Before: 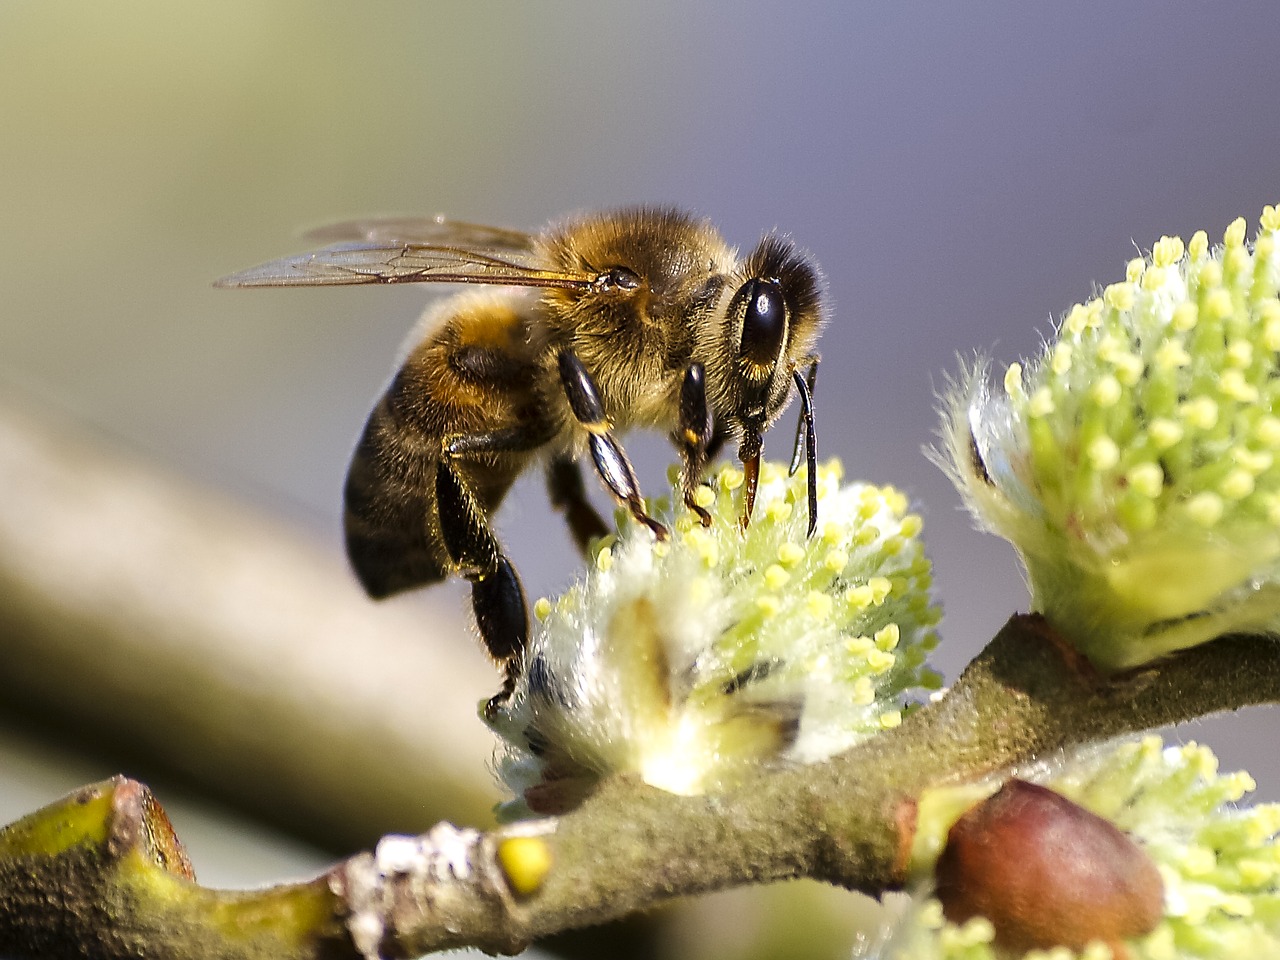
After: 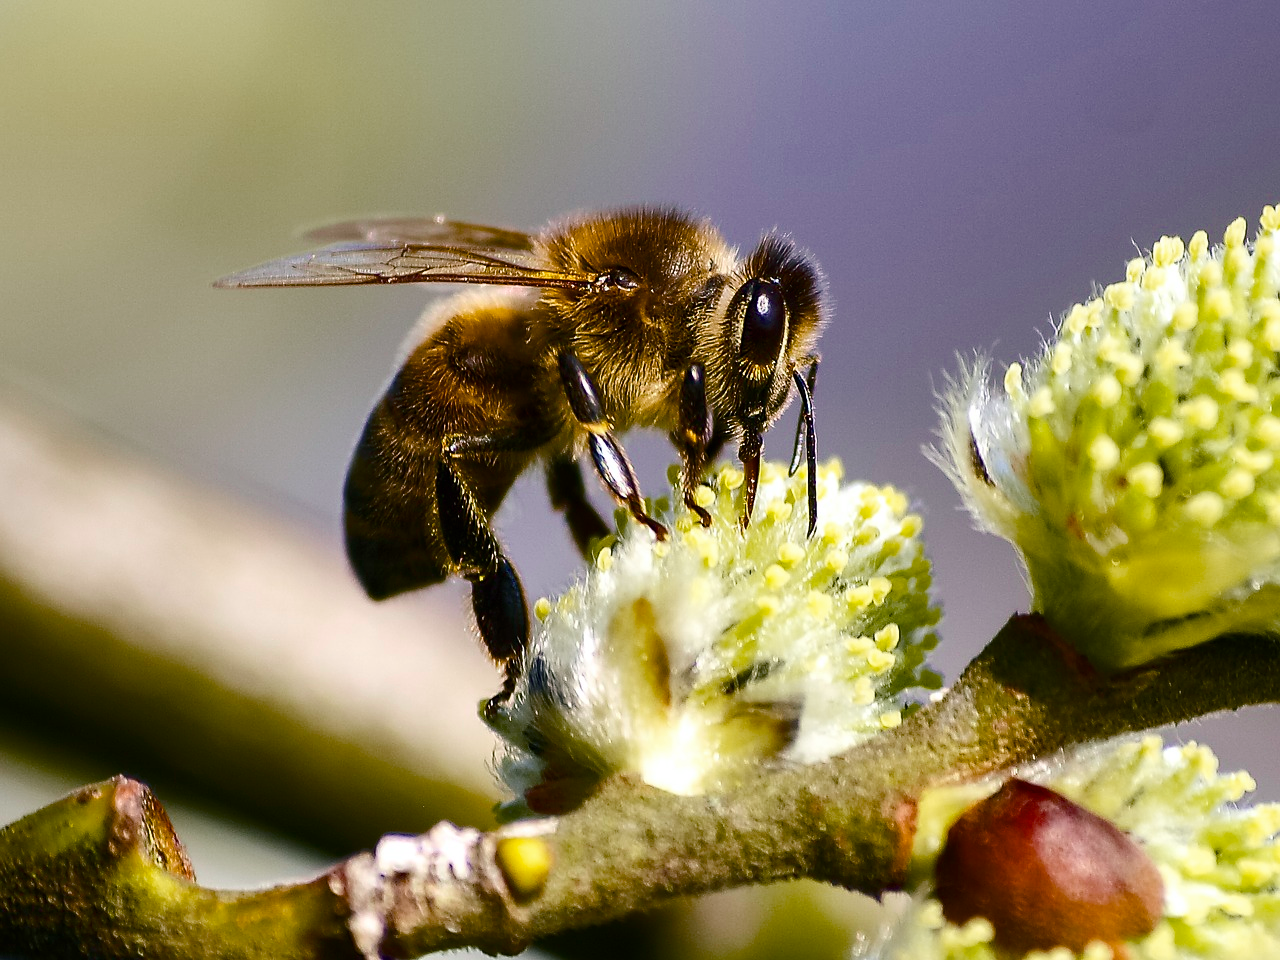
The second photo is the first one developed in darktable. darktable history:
tone curve: curves: ch0 [(0, 0) (0.227, 0.17) (0.766, 0.774) (1, 1)]; ch1 [(0, 0) (0.114, 0.127) (0.437, 0.452) (0.498, 0.498) (0.529, 0.541) (0.579, 0.589) (1, 1)]; ch2 [(0, 0) (0.233, 0.259) (0.493, 0.492) (0.587, 0.573) (1, 1)], color space Lab, independent channels, preserve colors none
color balance rgb: shadows lift › chroma 2.687%, shadows lift › hue 188.44°, perceptual saturation grading › global saturation 34.831%, perceptual saturation grading › highlights -29.93%, perceptual saturation grading › shadows 35.591%, global vibrance 15.875%, saturation formula JzAzBz (2021)
